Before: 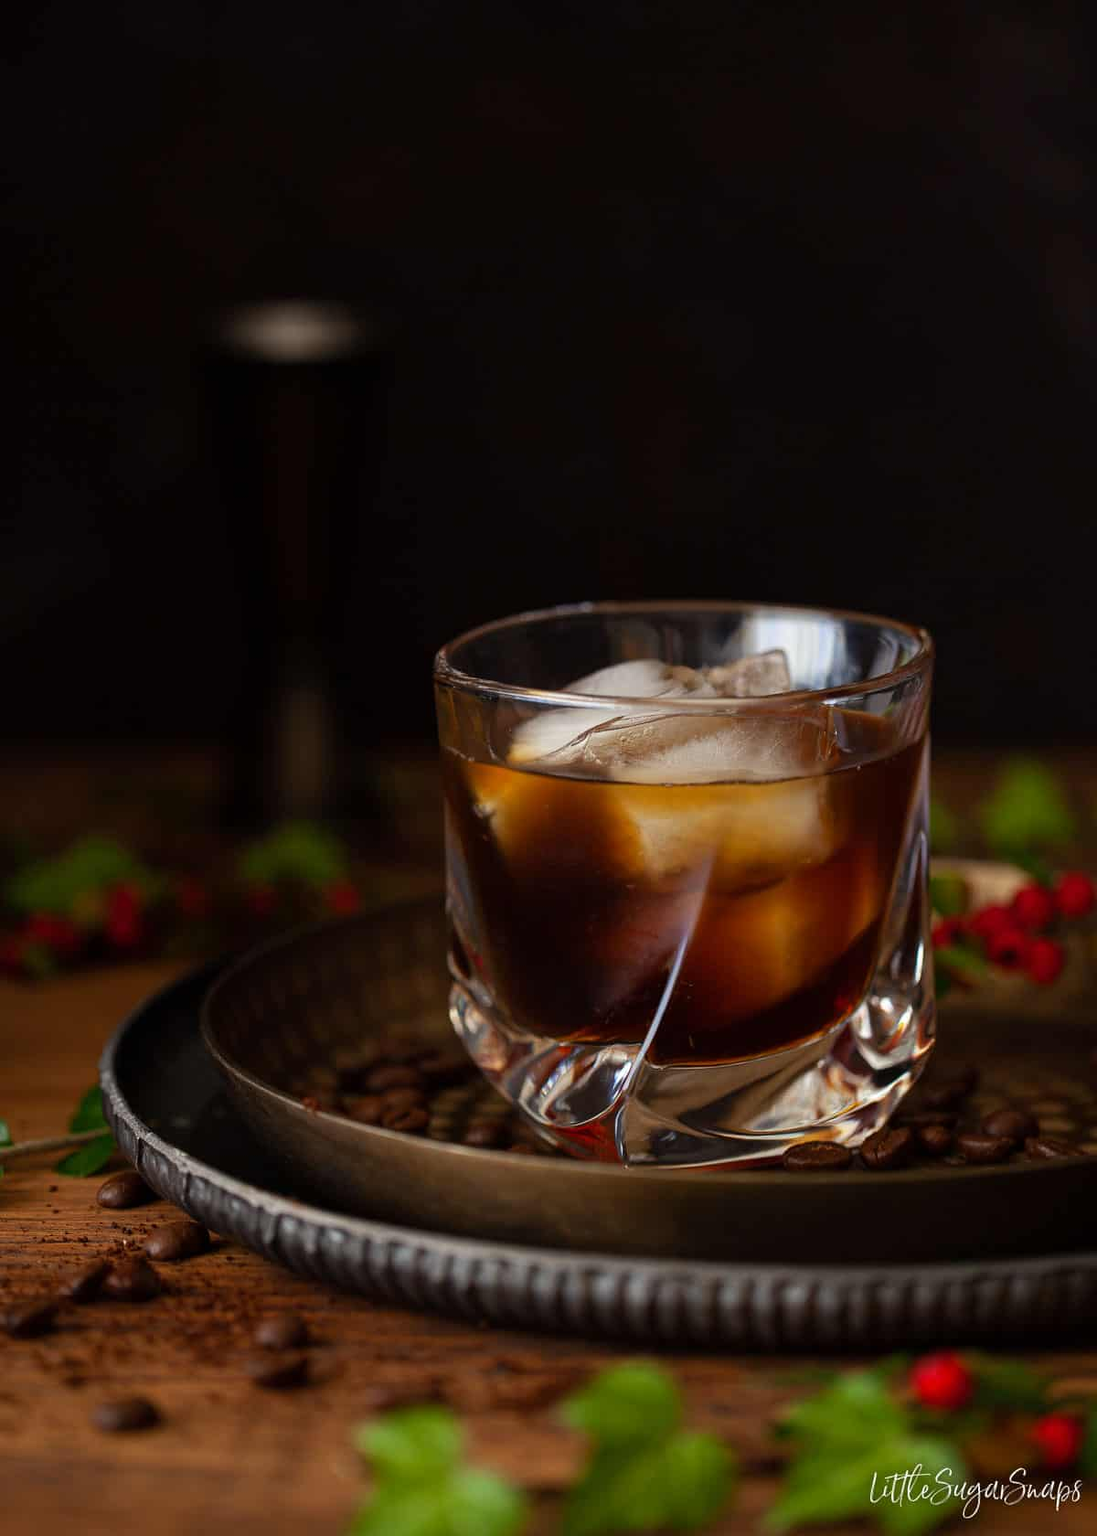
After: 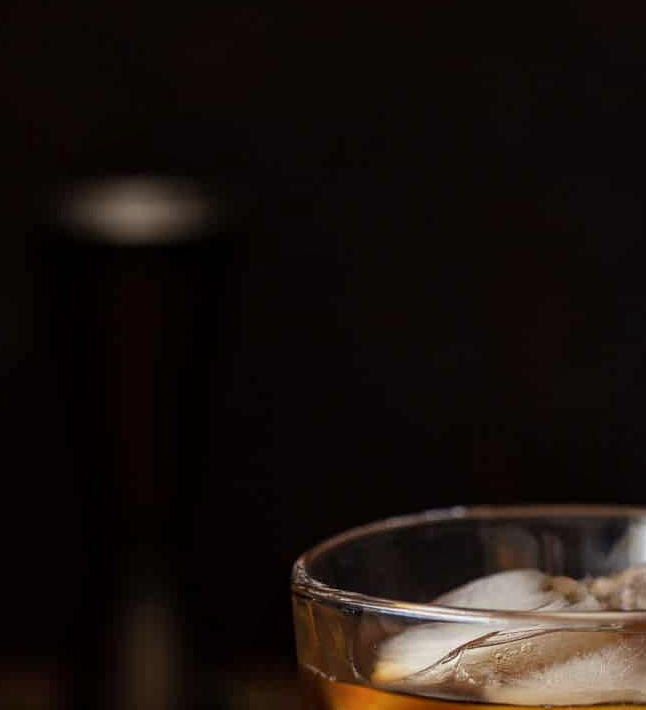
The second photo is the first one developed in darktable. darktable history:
local contrast: on, module defaults
crop: left 15.306%, top 9.065%, right 30.789%, bottom 48.638%
